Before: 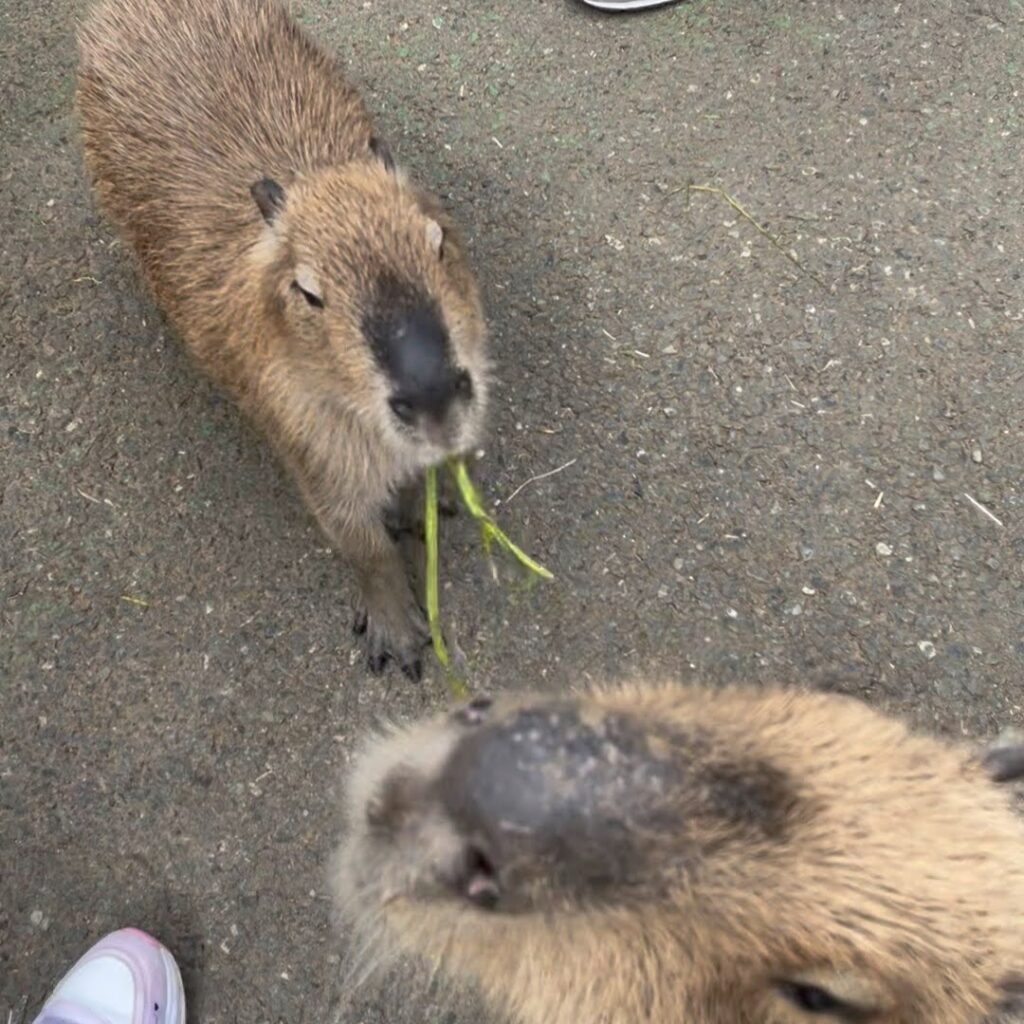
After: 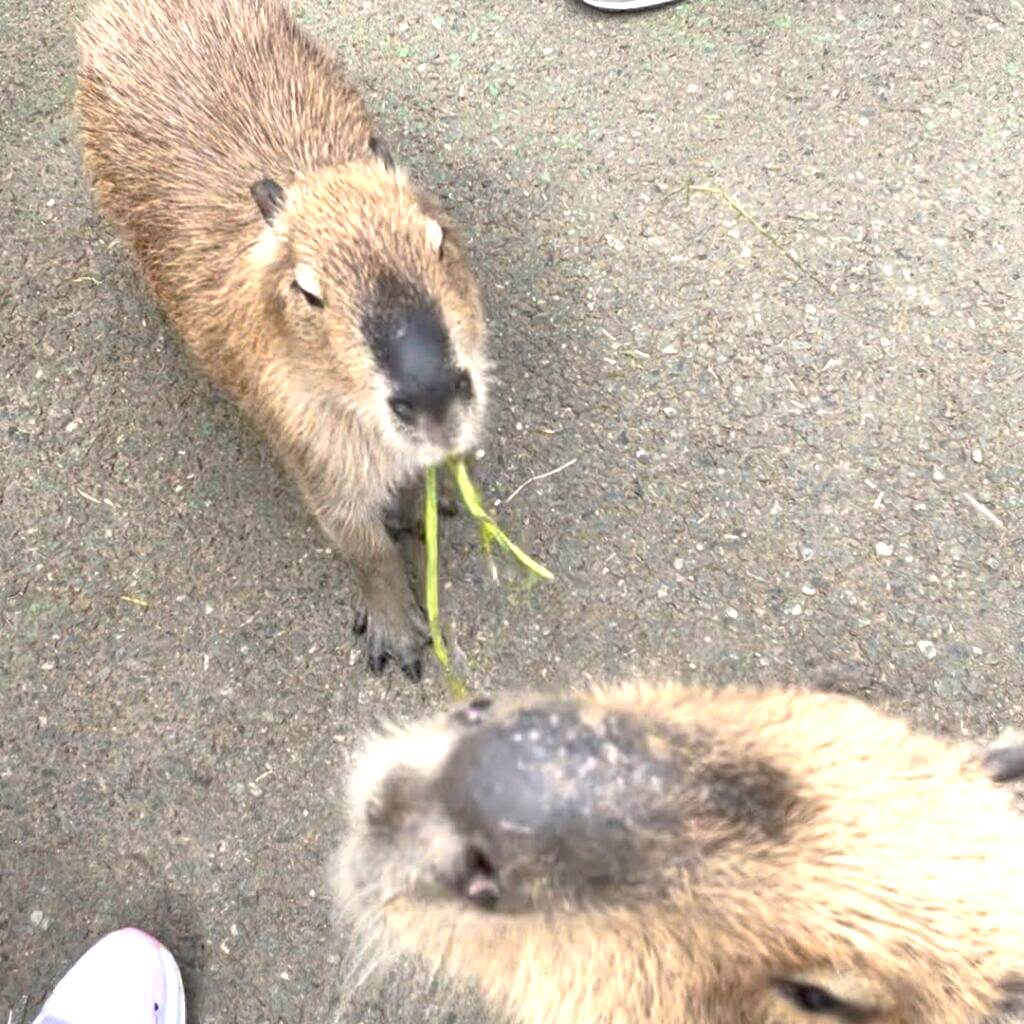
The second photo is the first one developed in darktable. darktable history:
exposure: exposure 1.158 EV, compensate exposure bias true, compensate highlight preservation false
